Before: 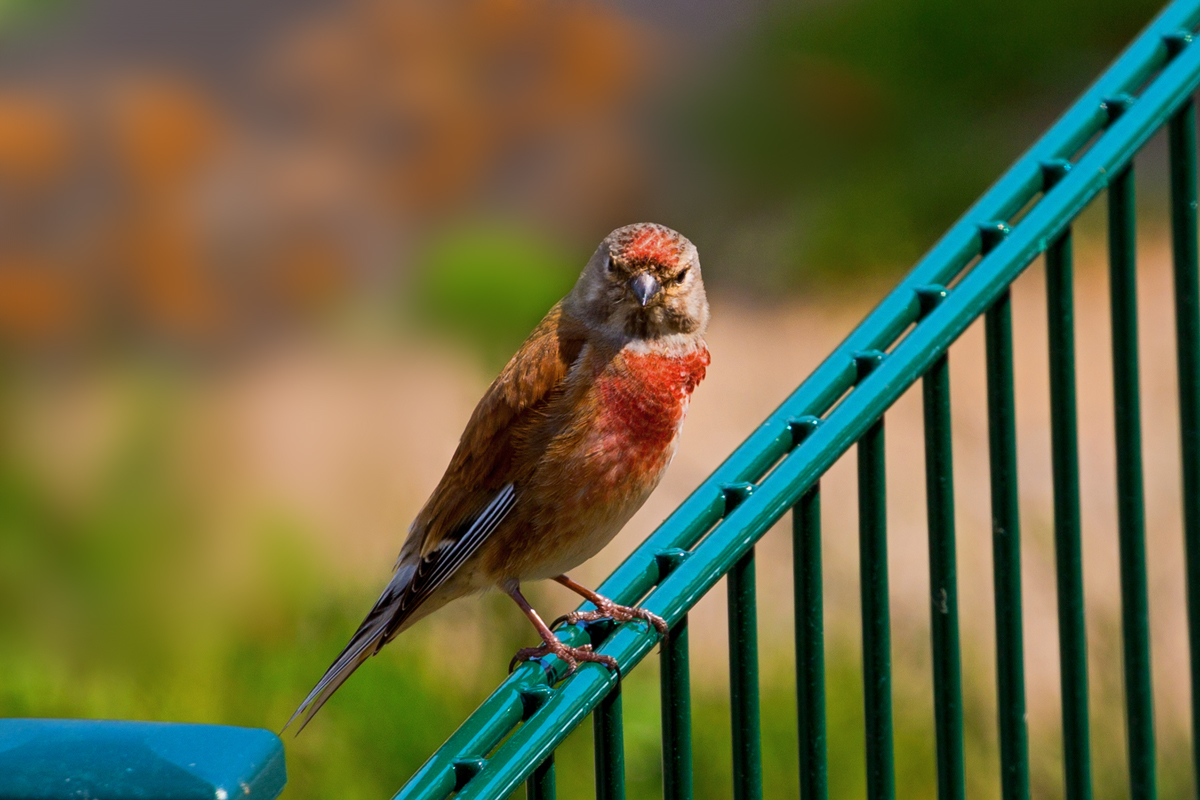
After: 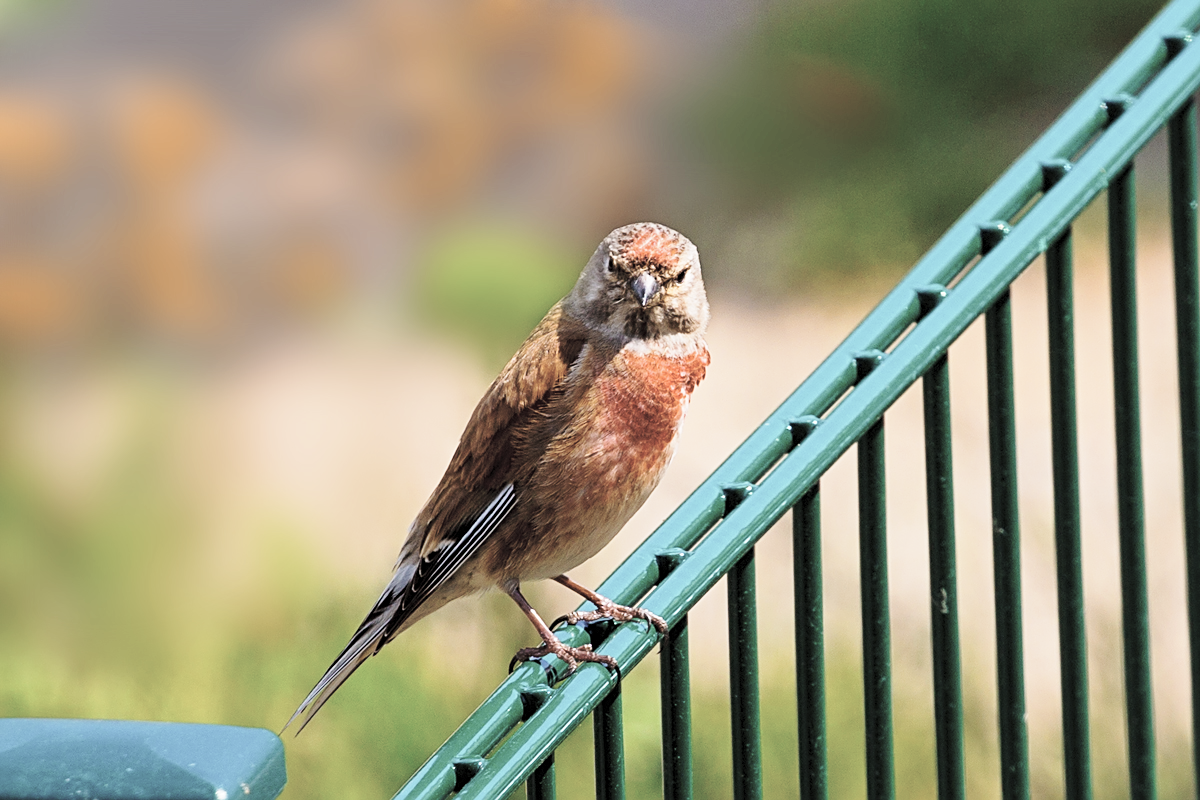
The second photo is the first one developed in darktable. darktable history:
sharpen: on, module defaults
contrast brightness saturation: brightness 0.18, saturation -0.5
base curve: curves: ch0 [(0, 0) (0.028, 0.03) (0.121, 0.232) (0.46, 0.748) (0.859, 0.968) (1, 1)], preserve colors none
